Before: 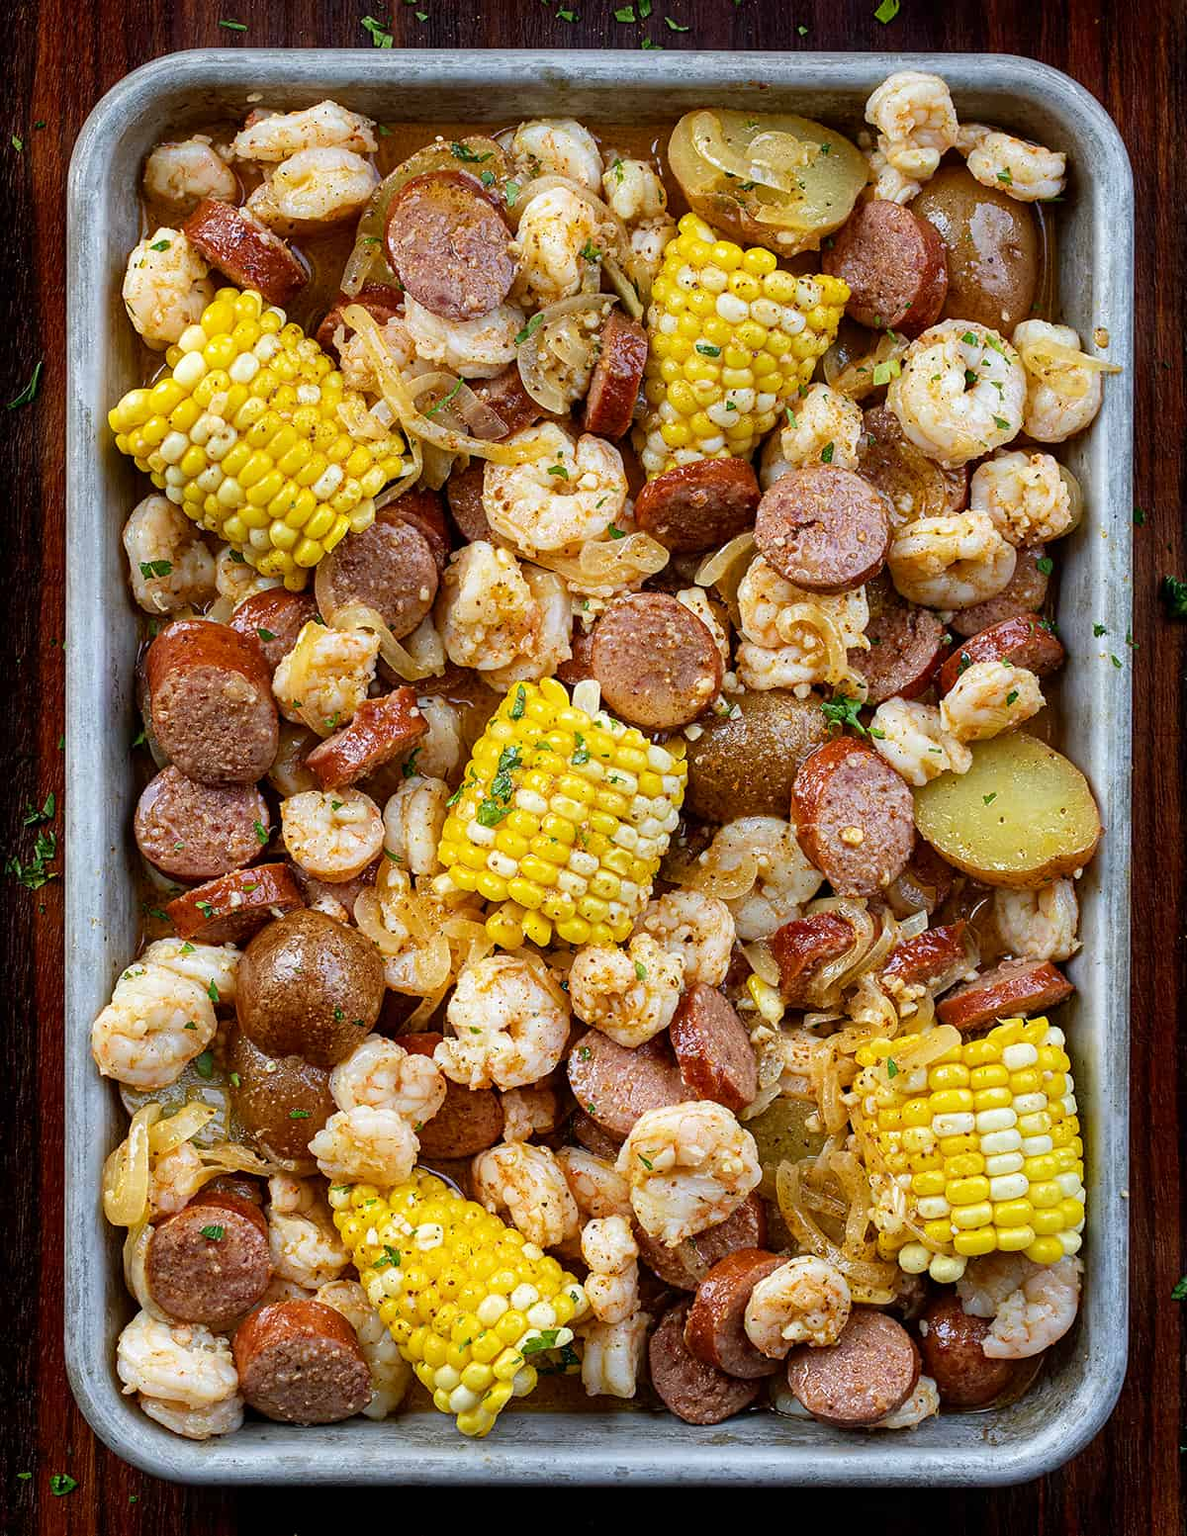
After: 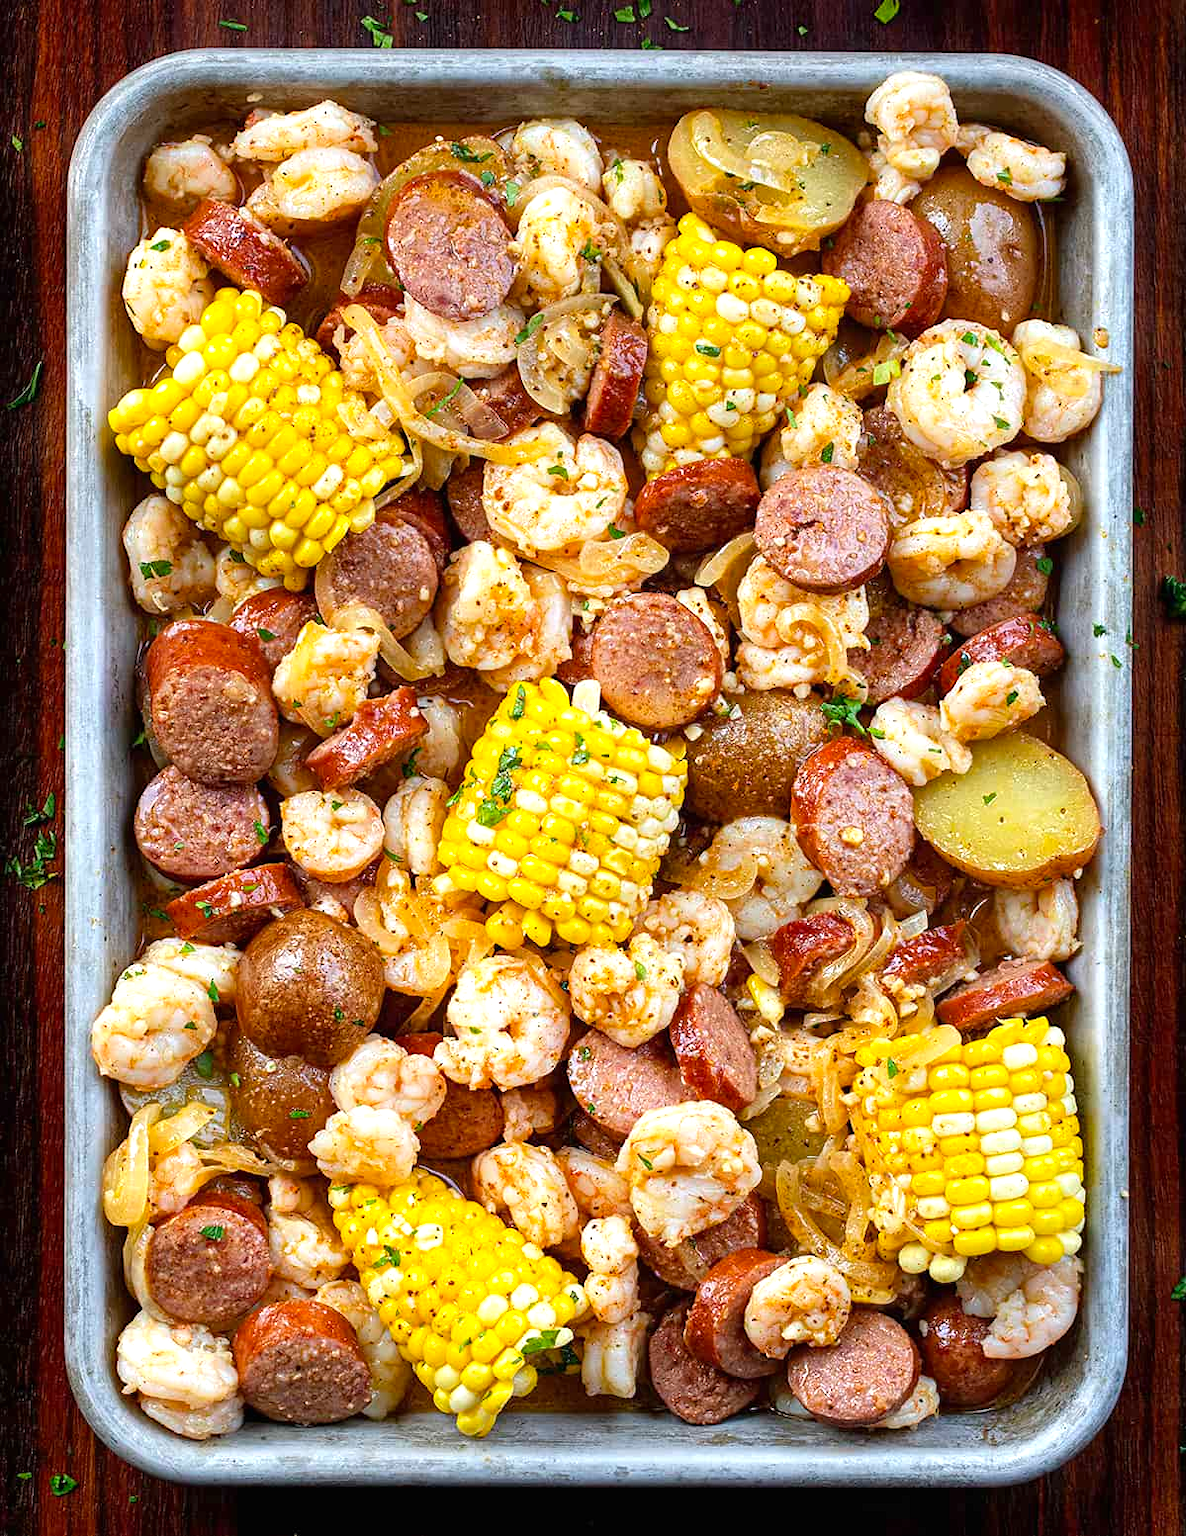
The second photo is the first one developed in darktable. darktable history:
exposure: black level correction 0, exposure 0.5 EV, compensate highlight preservation false
contrast brightness saturation: saturation -0.05
